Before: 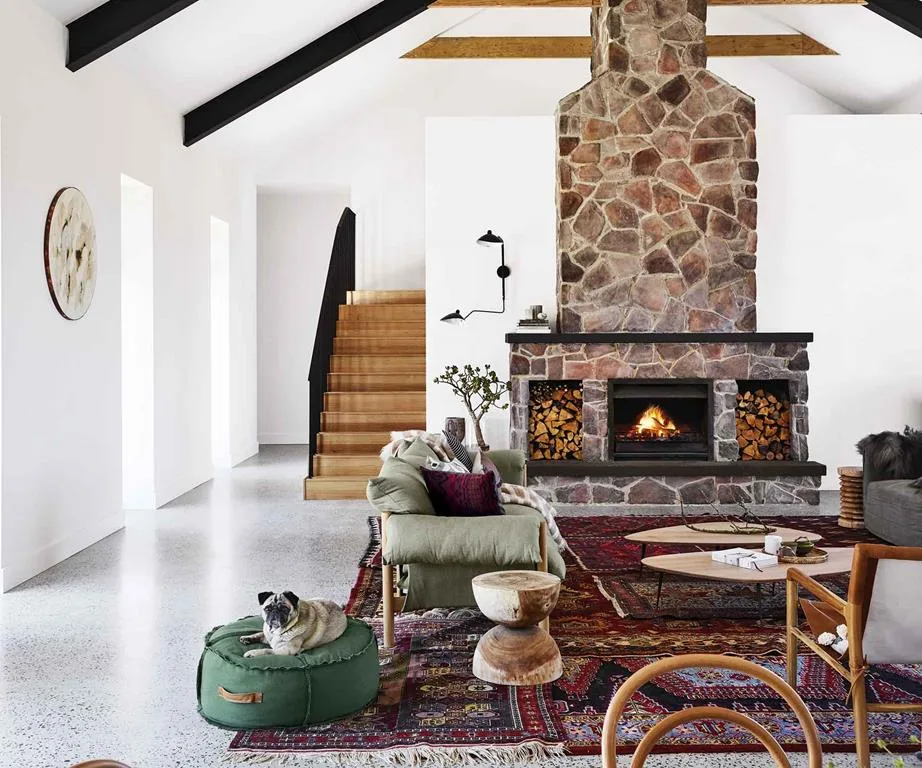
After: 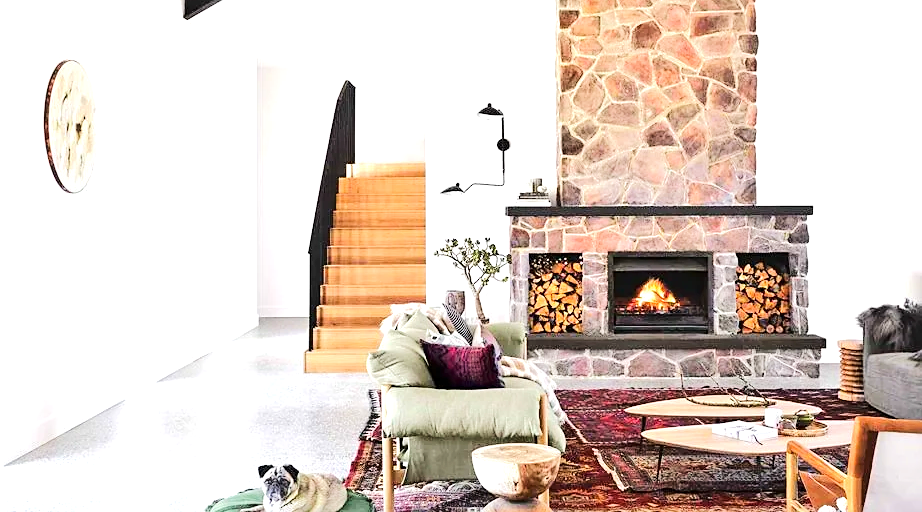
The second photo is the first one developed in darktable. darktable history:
crop: top 16.644%, bottom 16.677%
exposure: exposure 0.72 EV, compensate highlight preservation false
tone equalizer: -7 EV 0.151 EV, -6 EV 0.59 EV, -5 EV 1.17 EV, -4 EV 1.33 EV, -3 EV 1.17 EV, -2 EV 0.6 EV, -1 EV 0.15 EV, edges refinement/feathering 500, mask exposure compensation -1.57 EV, preserve details no
sharpen: amount 0.208
